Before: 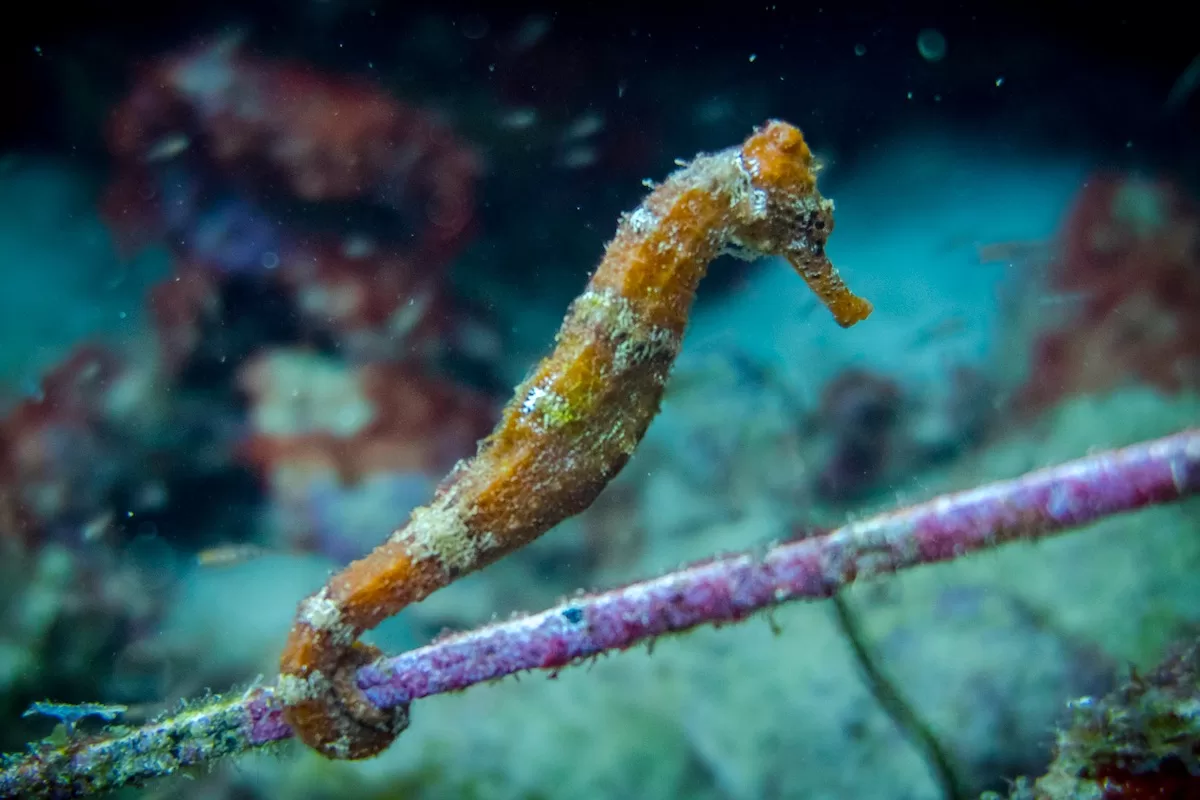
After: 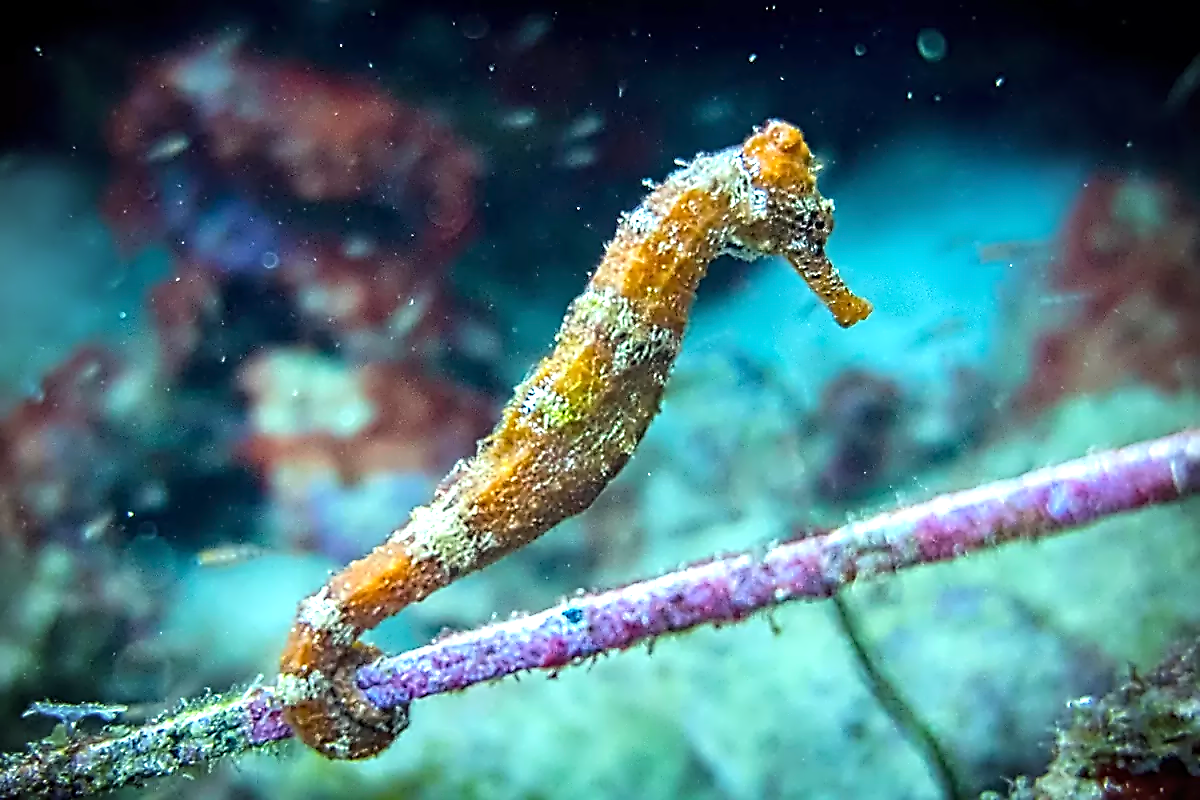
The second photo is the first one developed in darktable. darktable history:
exposure: exposure 1.001 EV, compensate highlight preservation false
contrast equalizer: y [[0.5, 0.5, 0.5, 0.515, 0.749, 0.84], [0.5 ×6], [0.5 ×6], [0, 0, 0, 0.001, 0.067, 0.262], [0 ×6]]
sharpen: on, module defaults
vignetting: brightness -0.269
